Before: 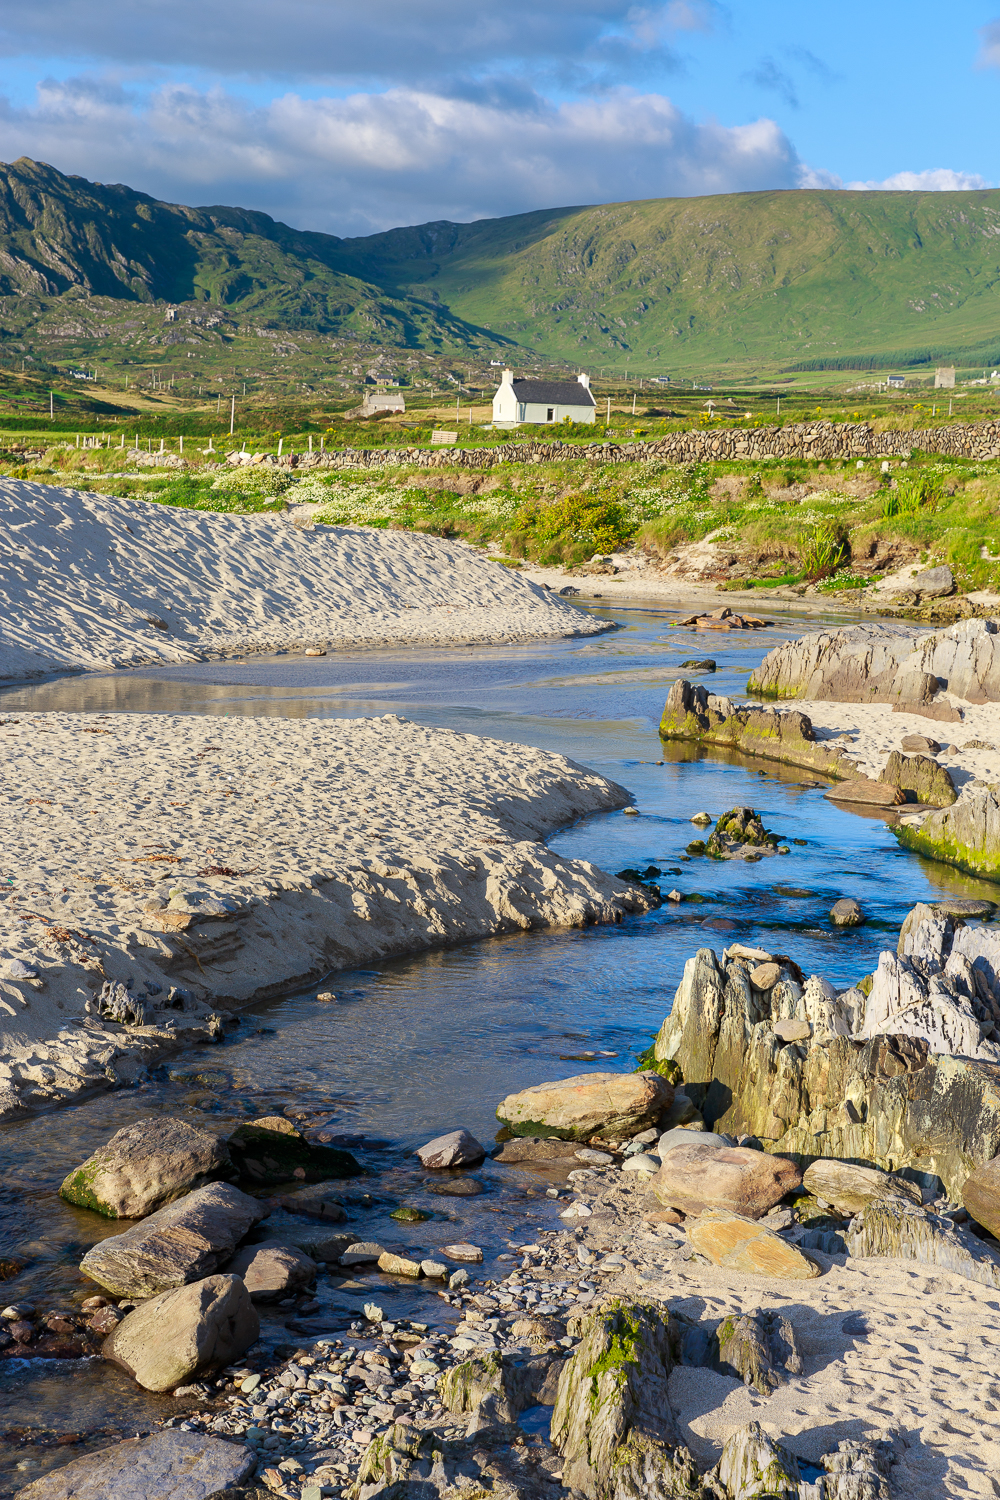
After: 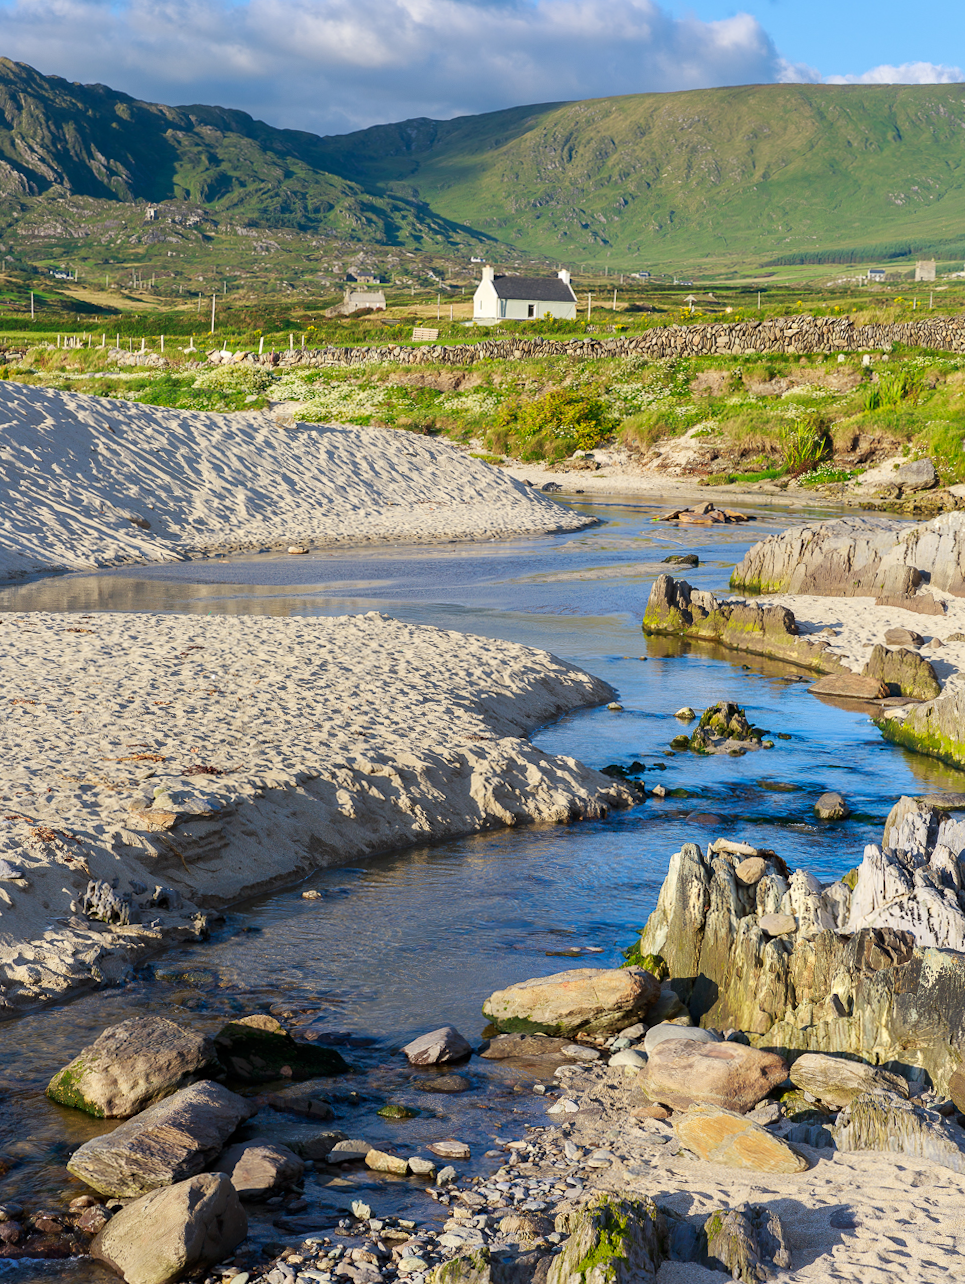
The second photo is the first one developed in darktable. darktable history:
crop: left 1.507%, top 6.147%, right 1.379%, bottom 6.637%
exposure: compensate highlight preservation false
rotate and perspective: rotation -0.45°, automatic cropping original format, crop left 0.008, crop right 0.992, crop top 0.012, crop bottom 0.988
